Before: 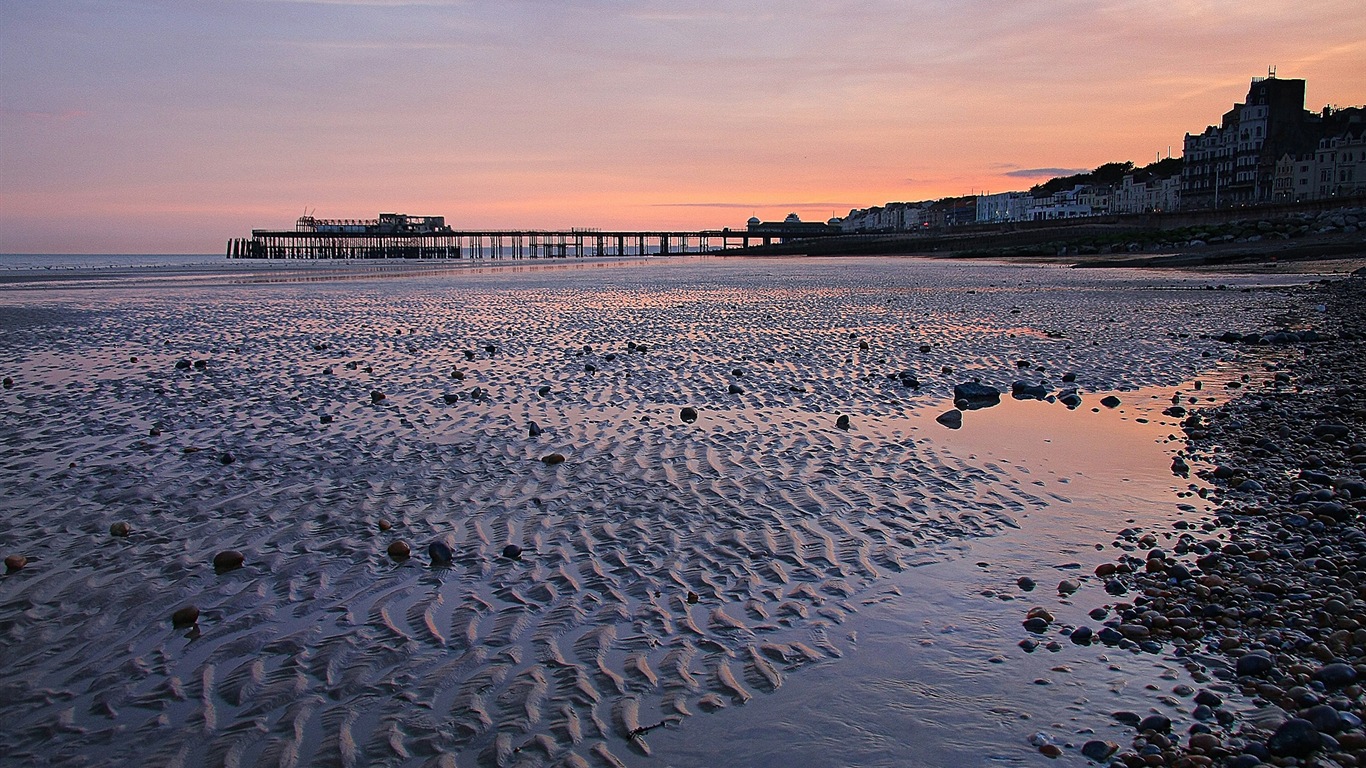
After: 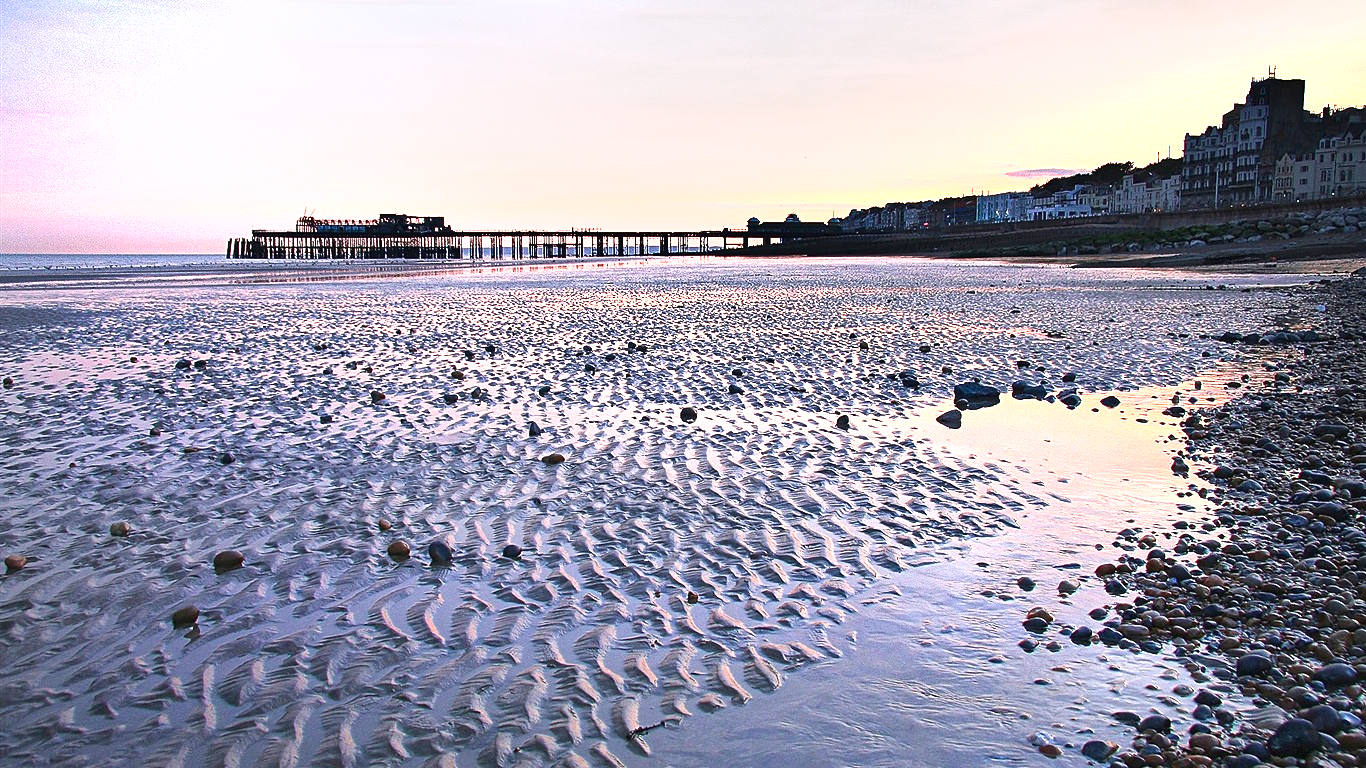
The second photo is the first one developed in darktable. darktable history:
exposure: black level correction 0, exposure 1.761 EV, compensate exposure bias true, compensate highlight preservation false
shadows and highlights: shadows 5.93, soften with gaussian
